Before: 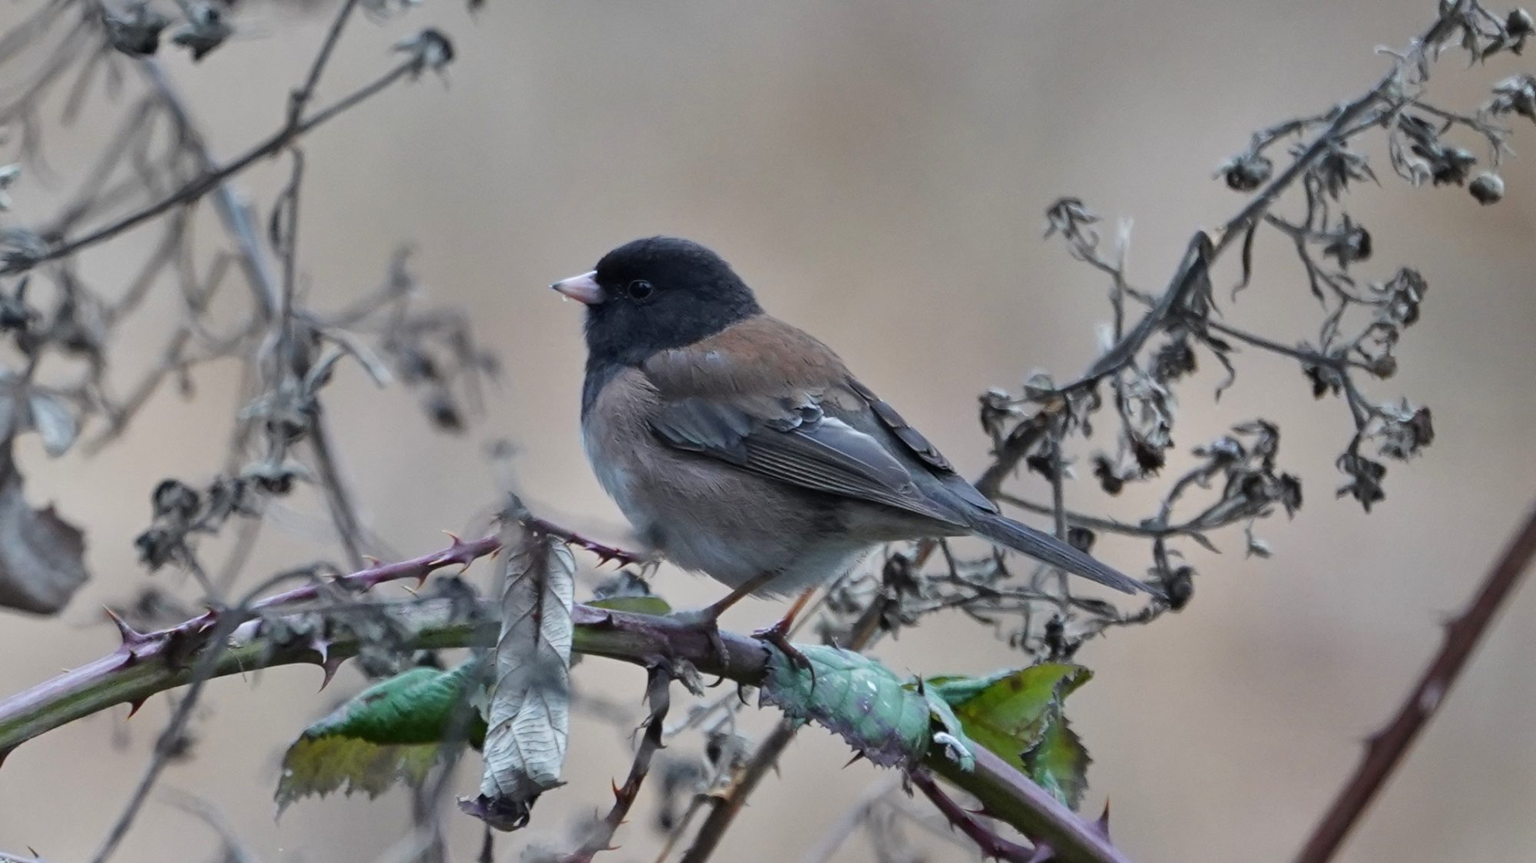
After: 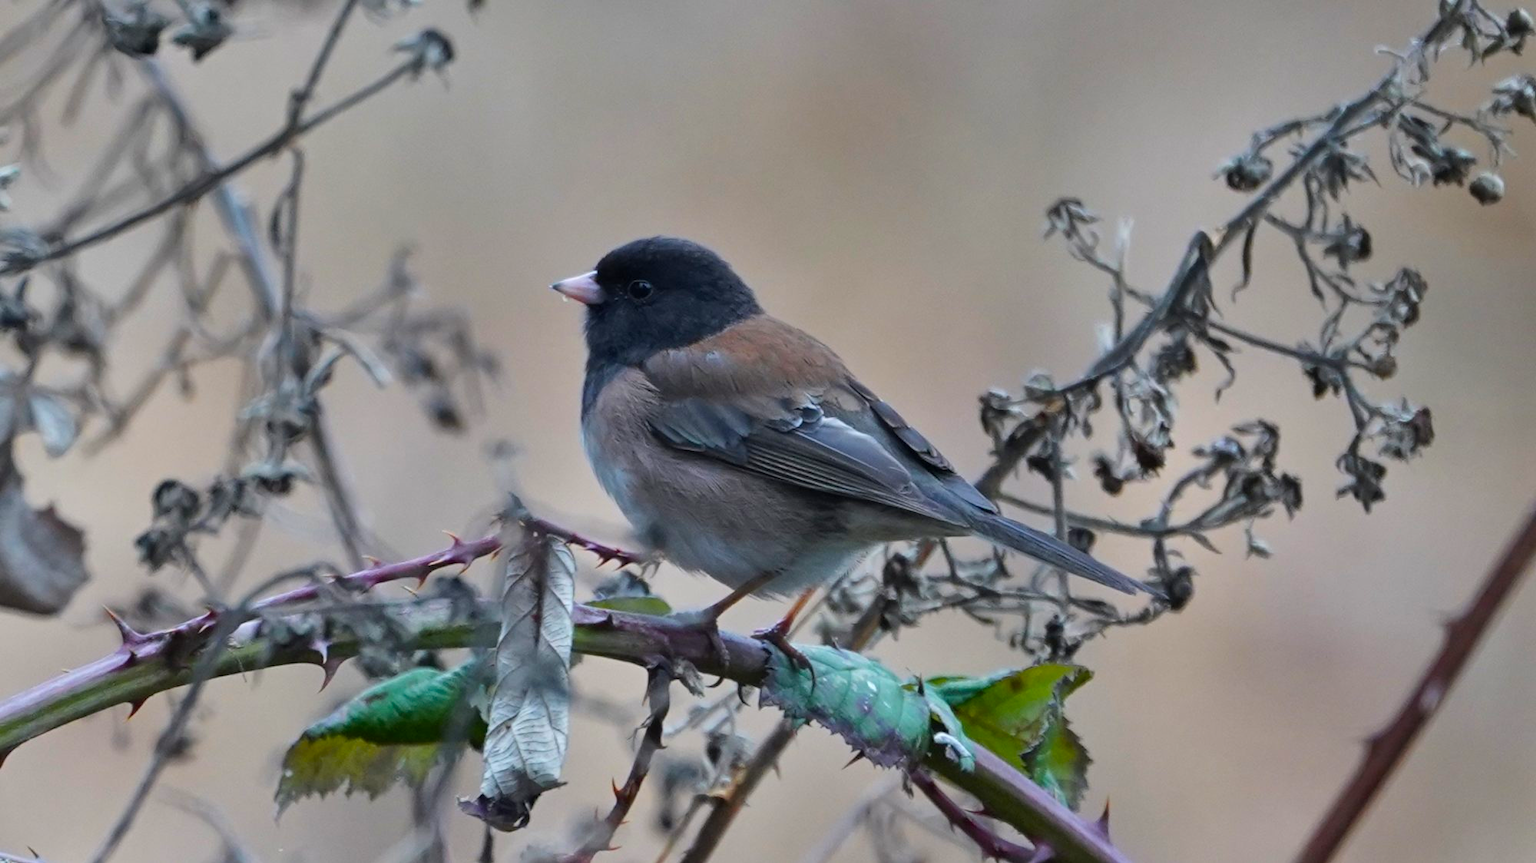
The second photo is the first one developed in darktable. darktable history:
color balance rgb: shadows lift › chroma 0.823%, shadows lift › hue 113.93°, linear chroma grading › global chroma 8.677%, perceptual saturation grading › global saturation 19.524%, global vibrance 20%
